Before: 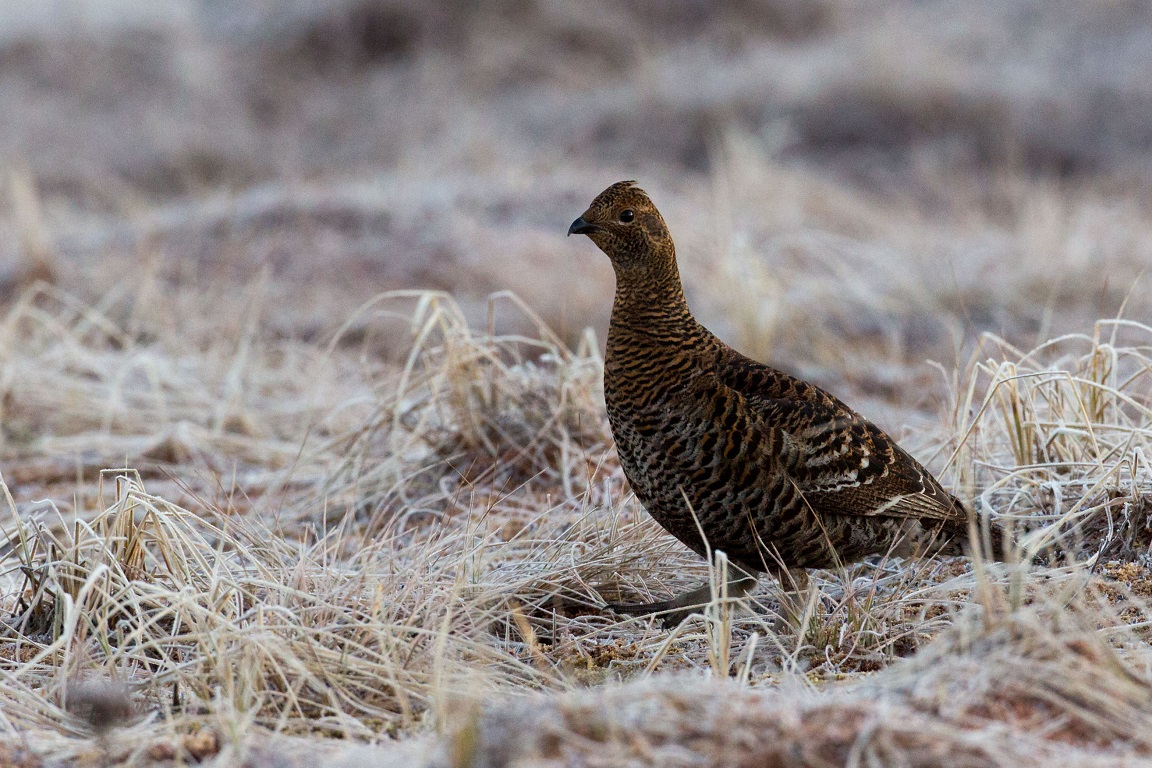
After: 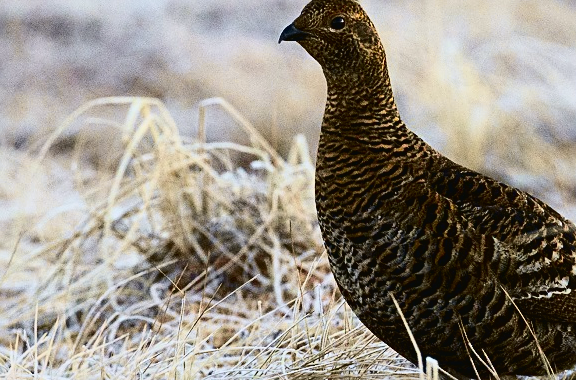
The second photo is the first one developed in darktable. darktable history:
sharpen: on, module defaults
crop: left 25.119%, top 25.151%, right 24.817%, bottom 25.29%
tone curve: curves: ch0 [(0.003, 0.023) (0.071, 0.052) (0.249, 0.201) (0.466, 0.557) (0.625, 0.761) (0.783, 0.9) (0.994, 0.968)]; ch1 [(0, 0) (0.262, 0.227) (0.417, 0.386) (0.469, 0.467) (0.502, 0.498) (0.531, 0.521) (0.576, 0.586) (0.612, 0.634) (0.634, 0.68) (0.686, 0.728) (0.994, 0.987)]; ch2 [(0, 0) (0.262, 0.188) (0.385, 0.353) (0.427, 0.424) (0.495, 0.493) (0.518, 0.544) (0.55, 0.579) (0.595, 0.621) (0.644, 0.748) (1, 1)], color space Lab, independent channels, preserve colors none
